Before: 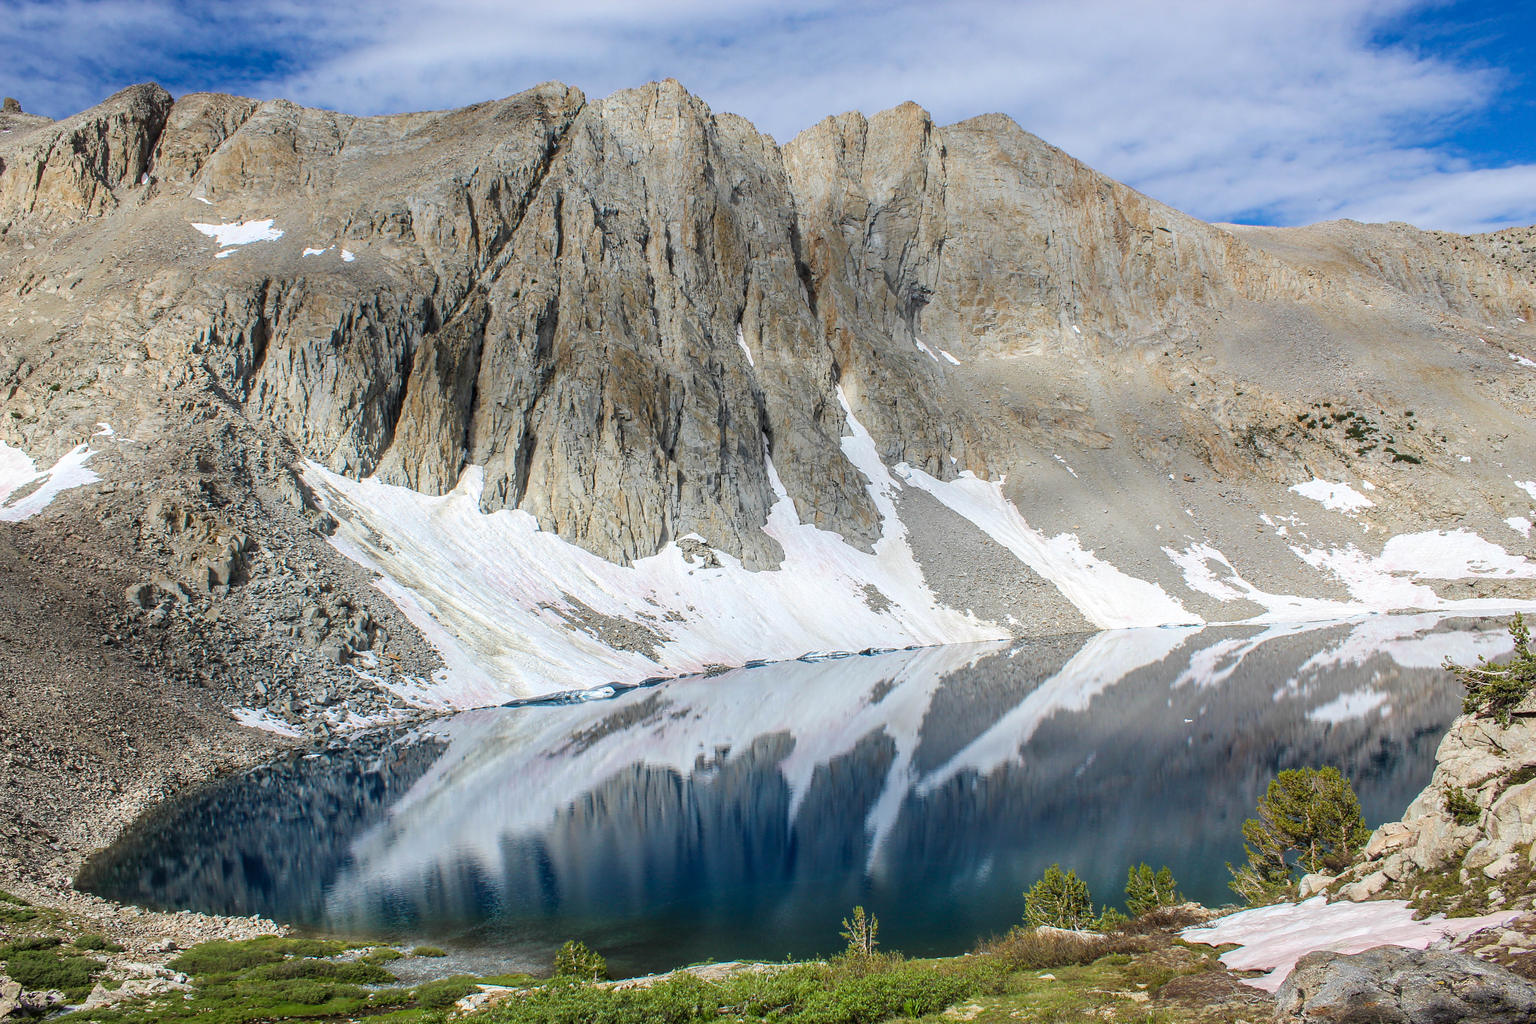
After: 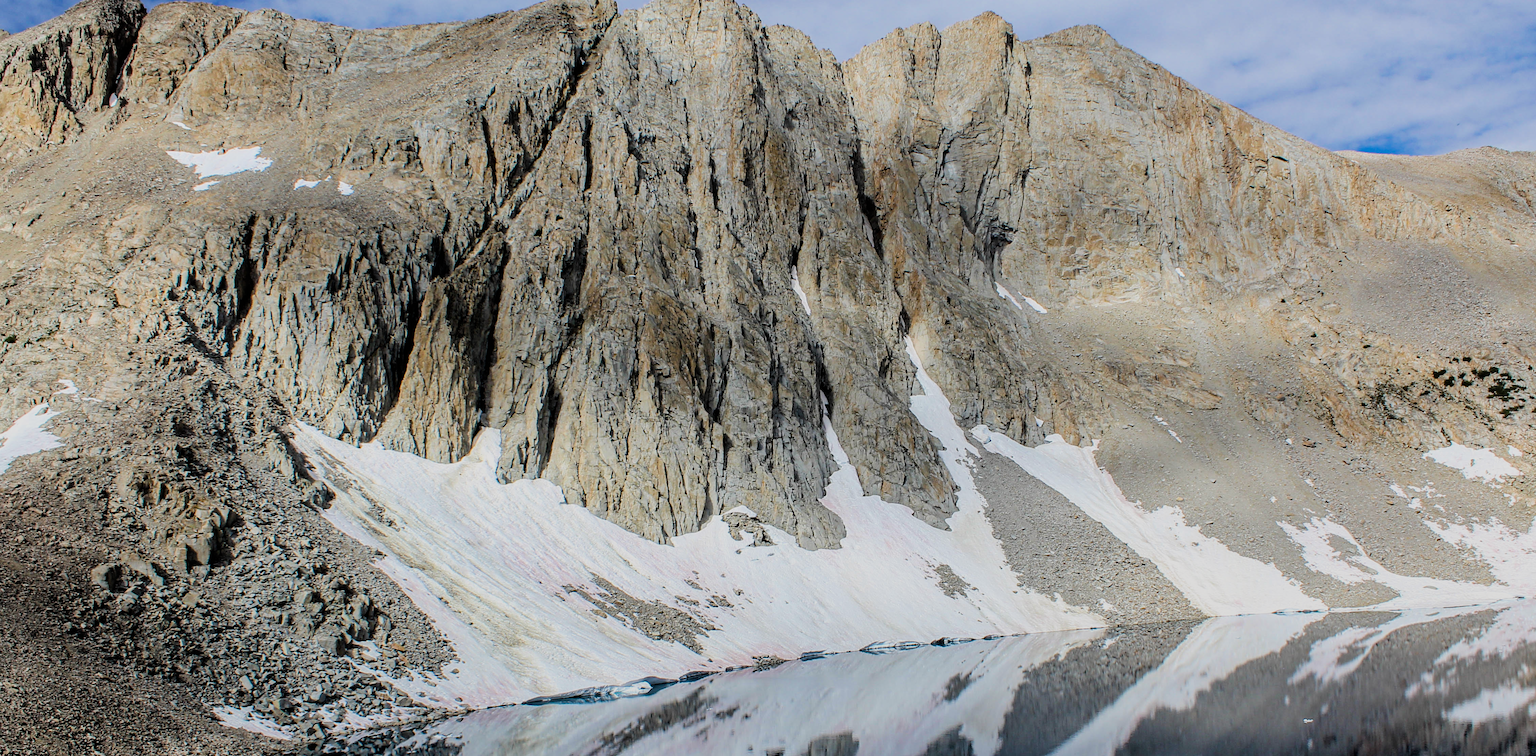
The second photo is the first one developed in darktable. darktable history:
filmic rgb: black relative exposure -5 EV, hardness 2.88, contrast 1.3
graduated density: rotation -180°, offset 24.95
haze removal: compatibility mode true, adaptive false
crop: left 3.015%, top 8.969%, right 9.647%, bottom 26.457%
